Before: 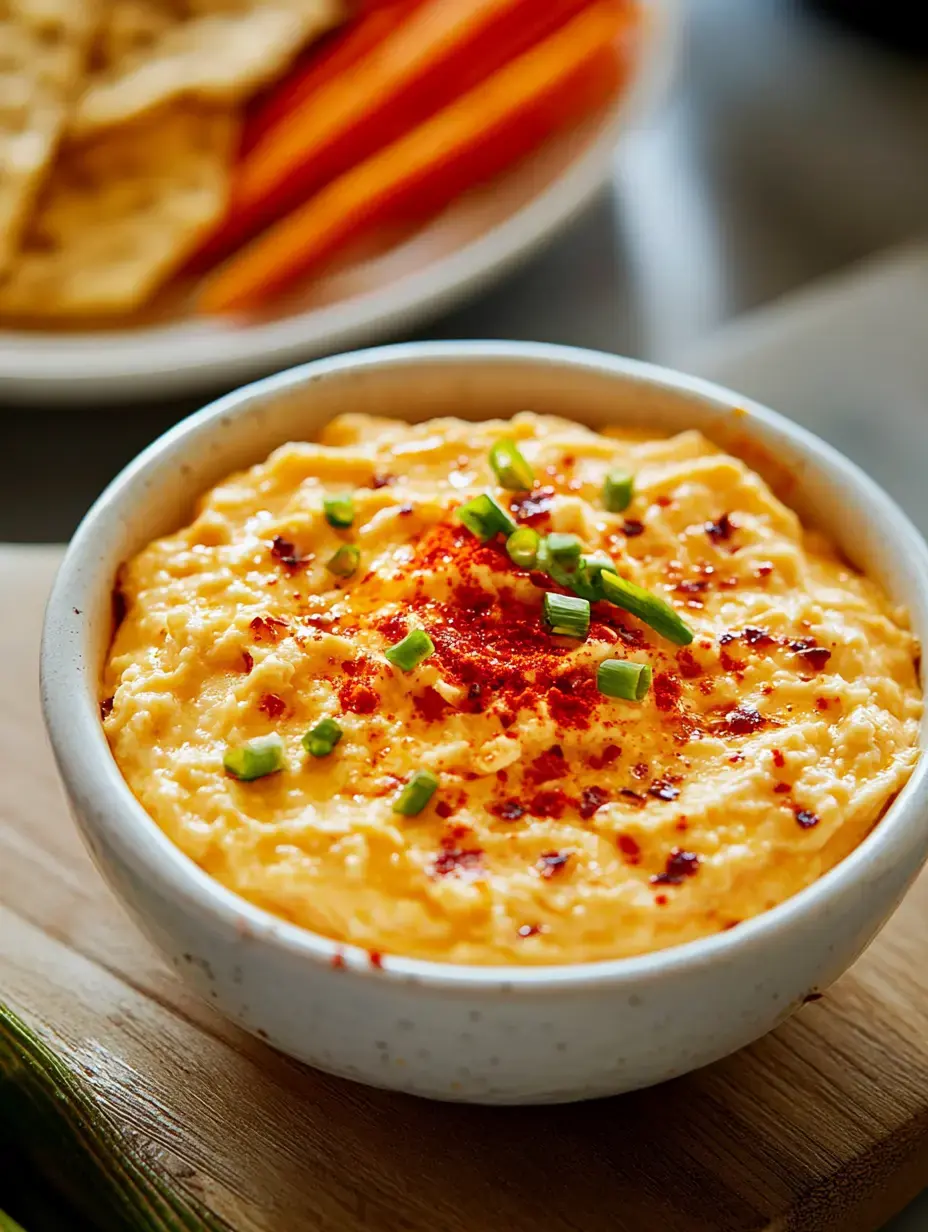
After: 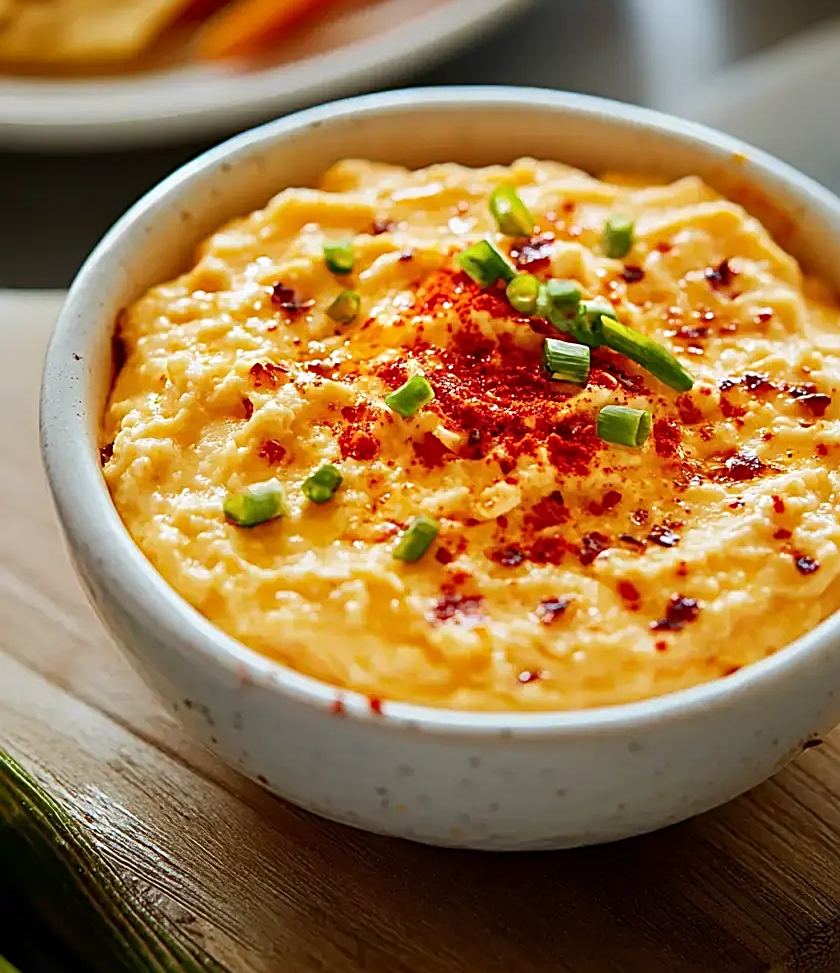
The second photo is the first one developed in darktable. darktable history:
sharpen: radius 2.739
crop: top 20.647%, right 9.406%, bottom 0.326%
